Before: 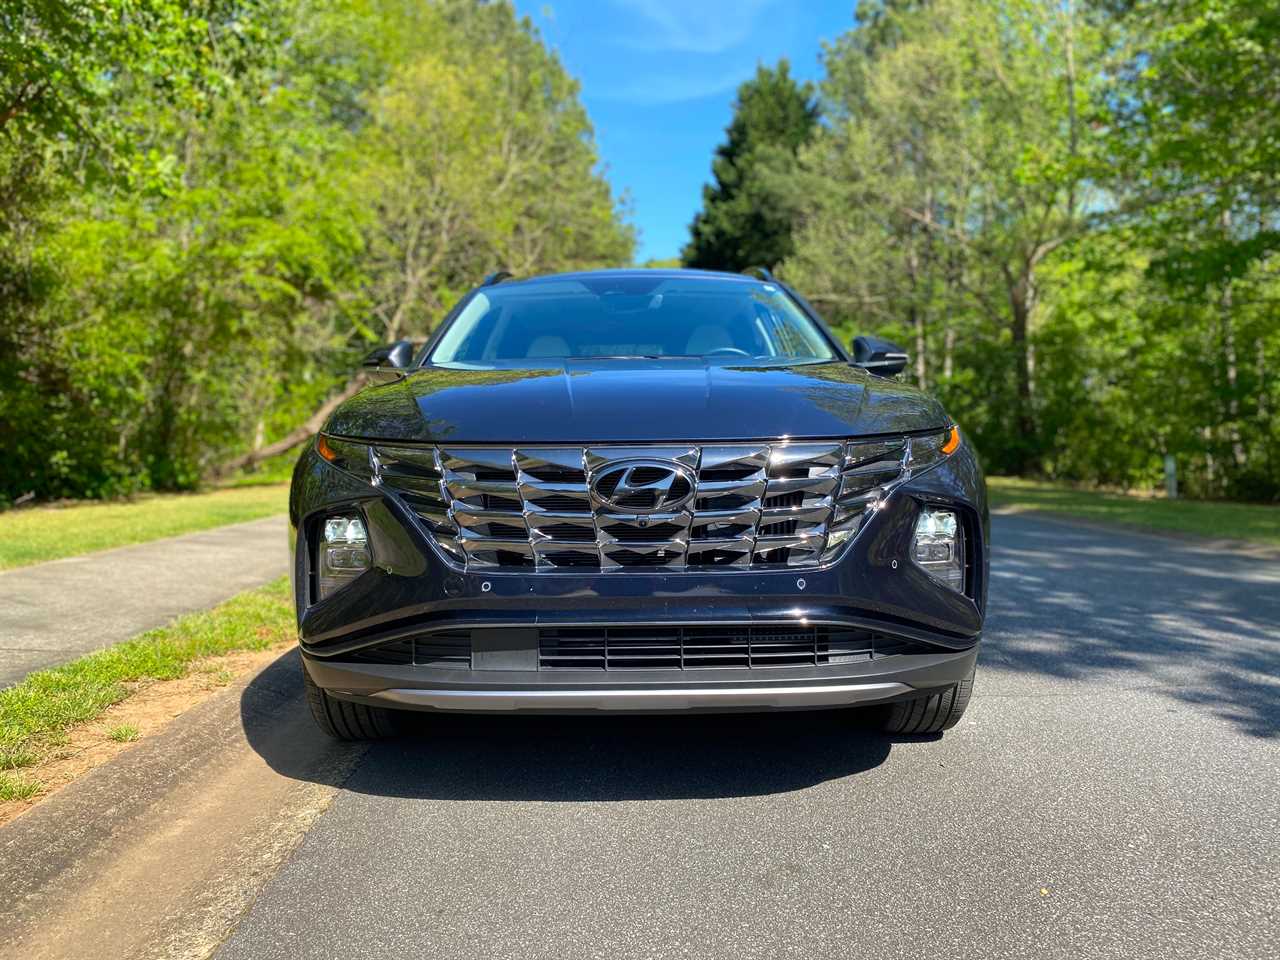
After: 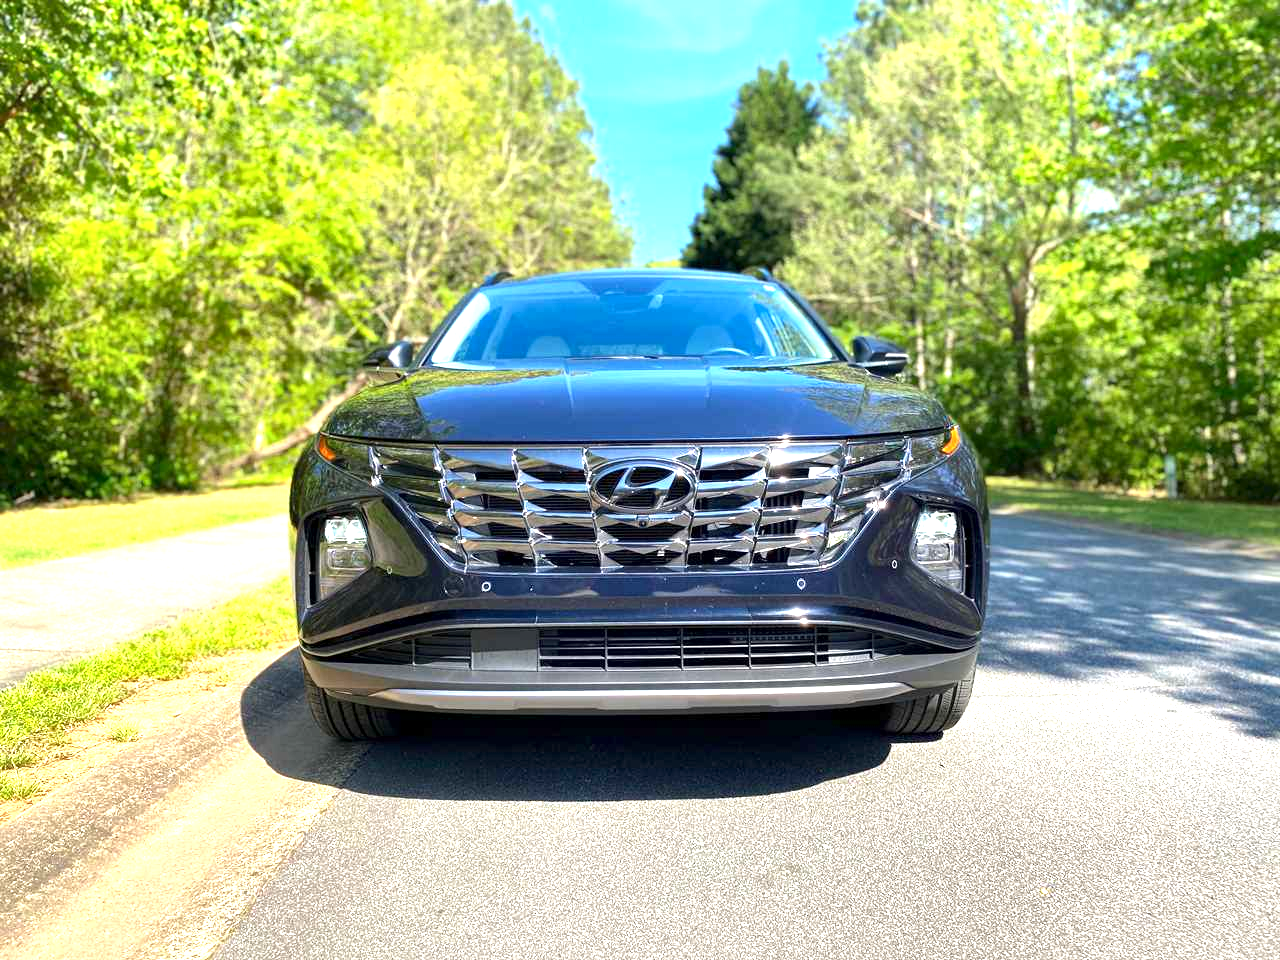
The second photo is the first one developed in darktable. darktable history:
local contrast: mode bilateral grid, contrast 20, coarseness 50, detail 130%, midtone range 0.2
exposure: exposure 1.223 EV, compensate highlight preservation false
